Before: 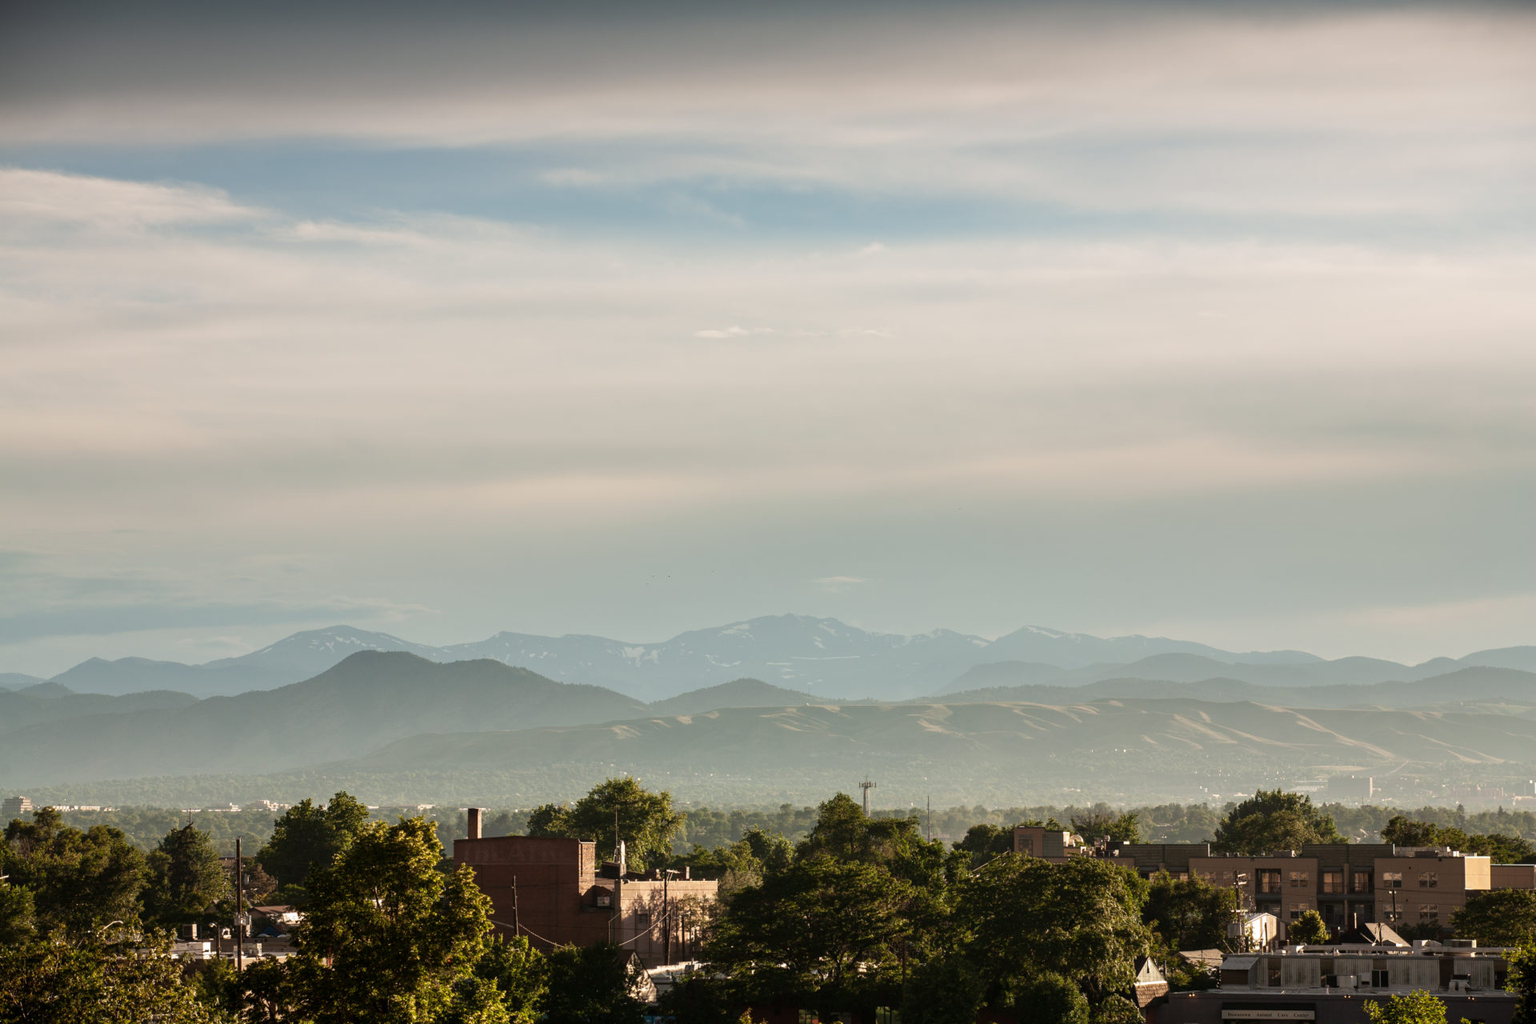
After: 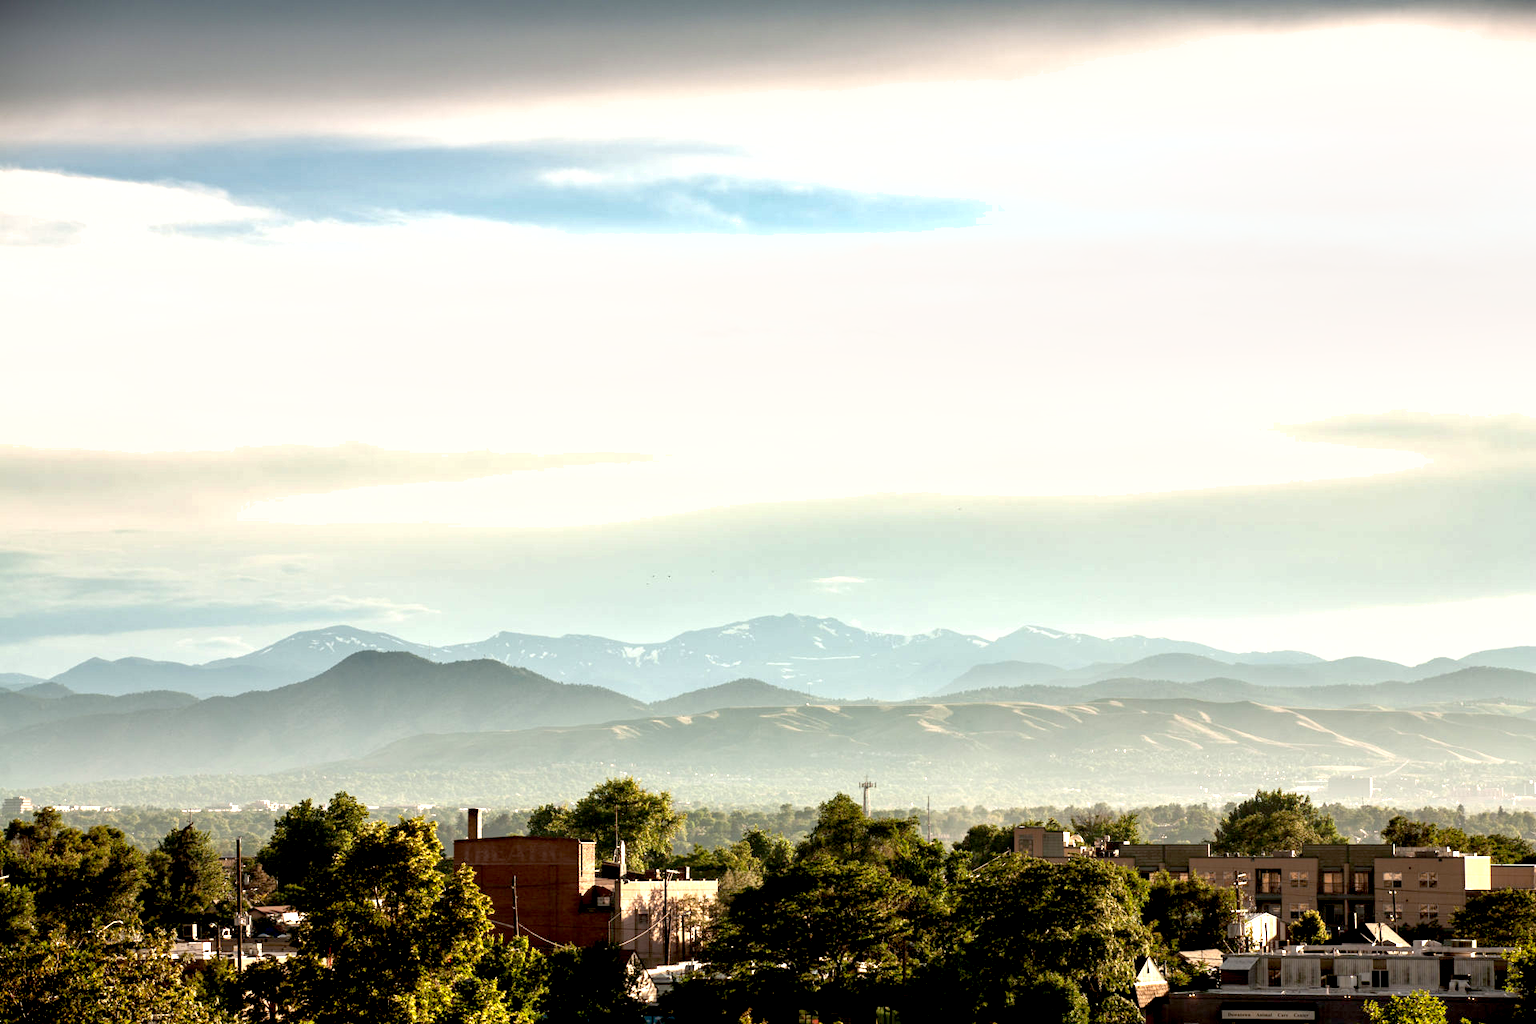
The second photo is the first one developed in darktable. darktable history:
exposure: black level correction 0.01, exposure 1 EV, compensate highlight preservation false
shadows and highlights: shadows 12, white point adjustment 1.2, soften with gaussian
